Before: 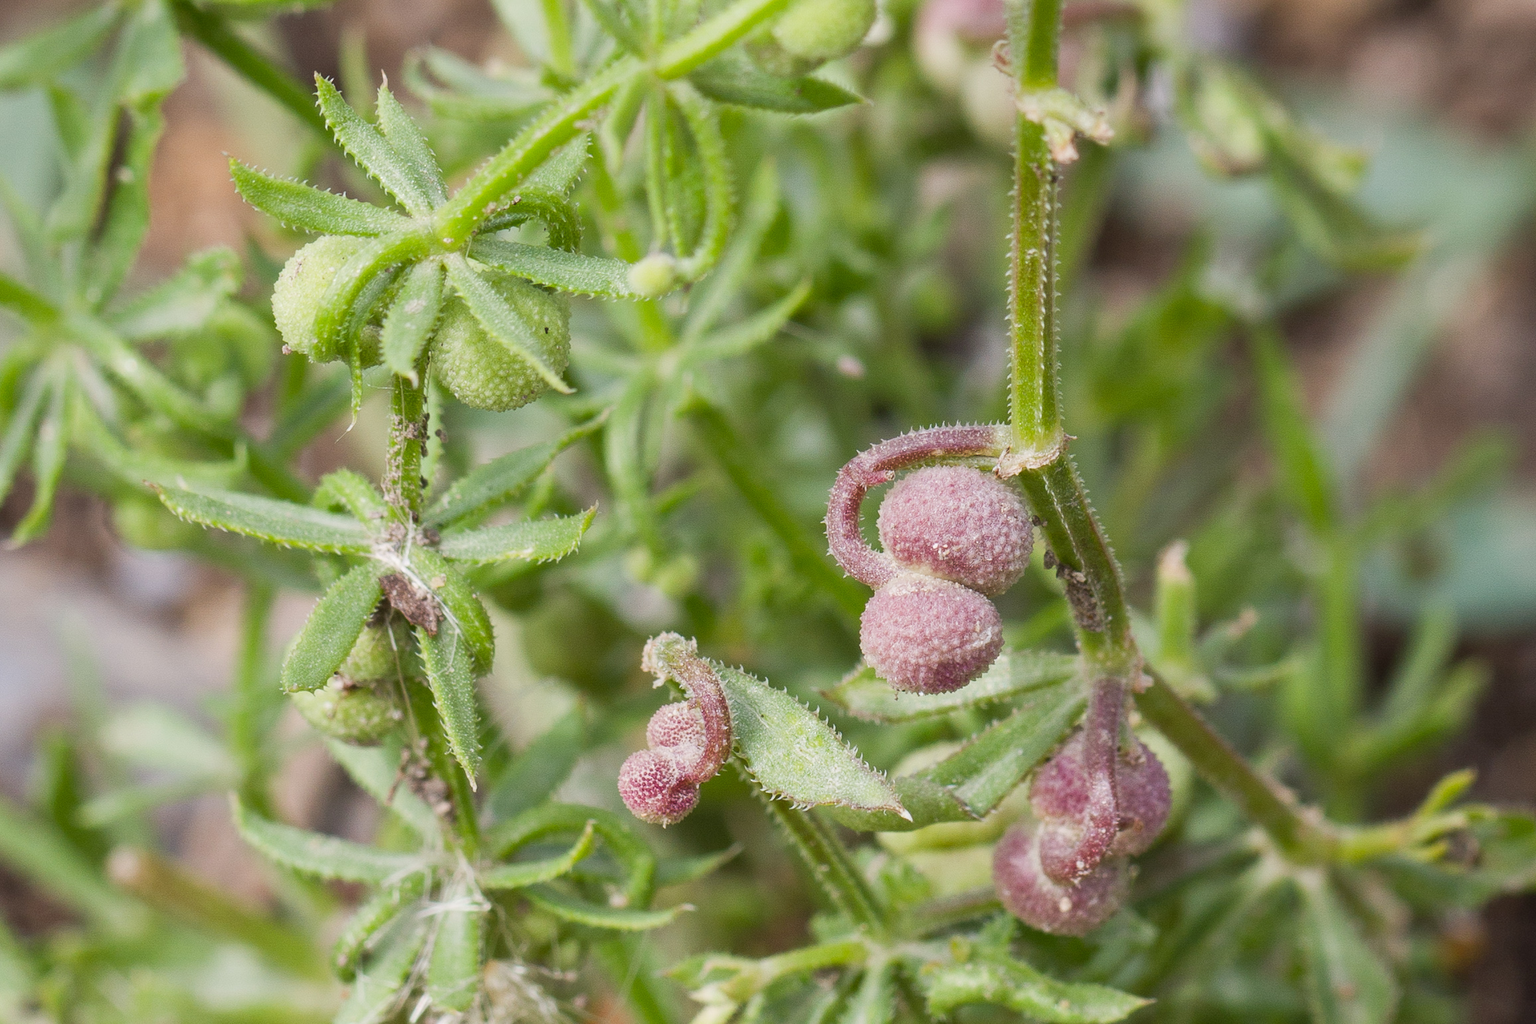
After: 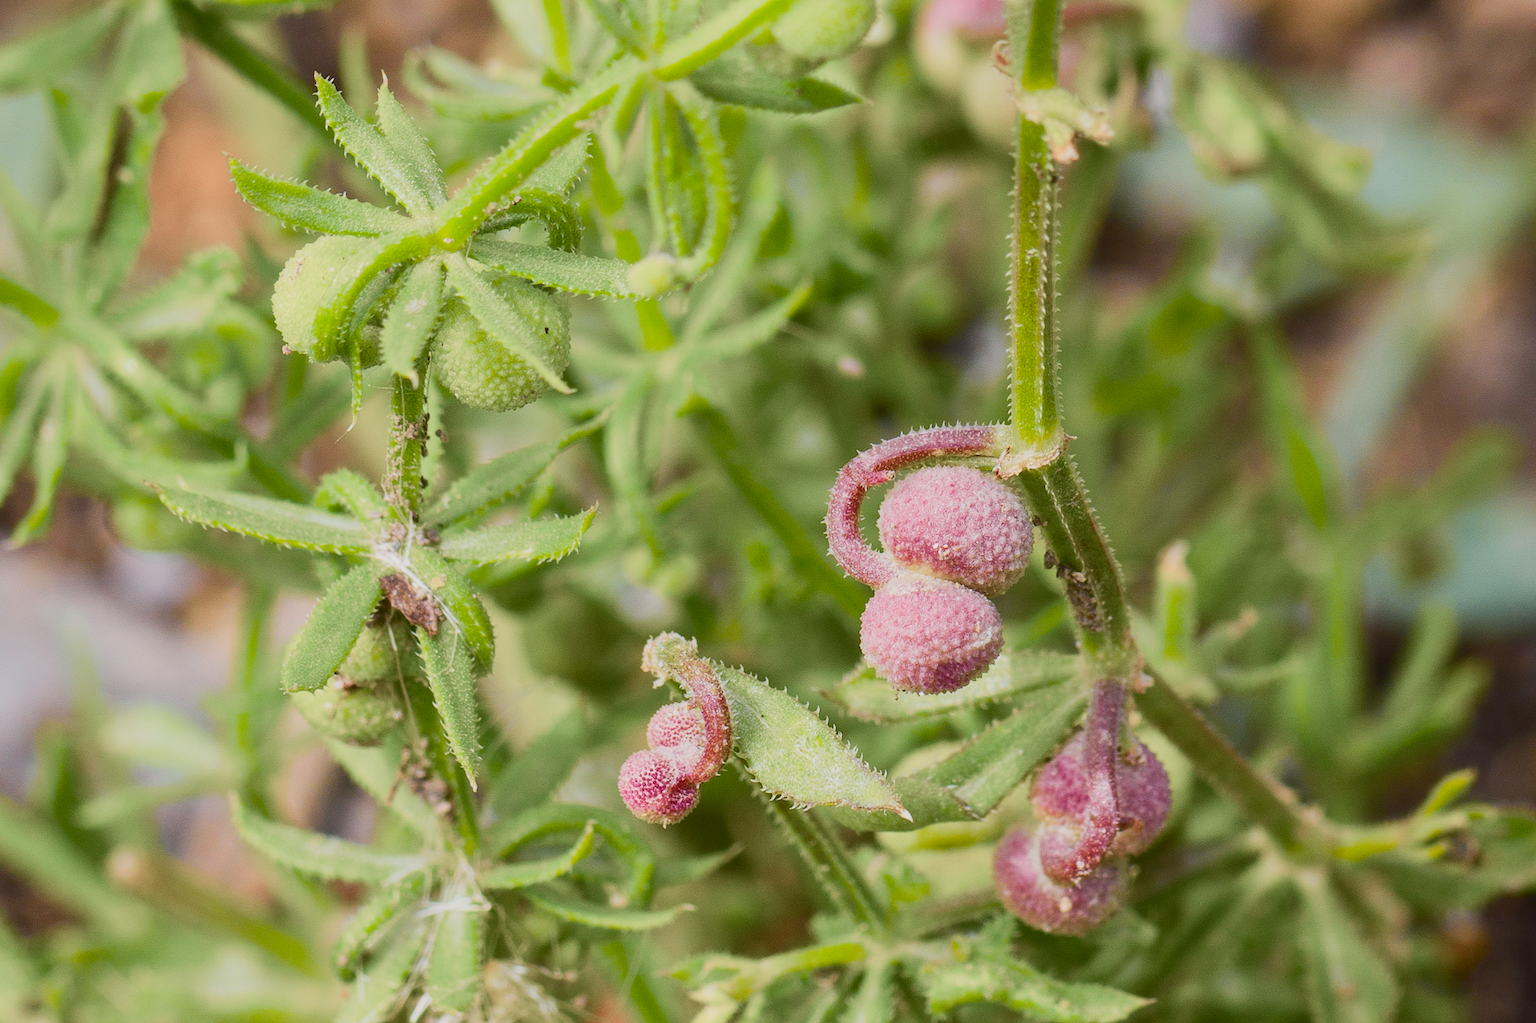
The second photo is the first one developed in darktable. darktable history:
tone curve: curves: ch0 [(0, 0.018) (0.036, 0.038) (0.15, 0.131) (0.27, 0.247) (0.545, 0.561) (0.761, 0.761) (1, 0.919)]; ch1 [(0, 0) (0.179, 0.173) (0.322, 0.32) (0.429, 0.431) (0.502, 0.5) (0.519, 0.522) (0.562, 0.588) (0.625, 0.67) (0.711, 0.745) (1, 1)]; ch2 [(0, 0) (0.29, 0.295) (0.404, 0.436) (0.497, 0.499) (0.521, 0.523) (0.561, 0.605) (0.657, 0.655) (0.712, 0.764) (1, 1)], color space Lab, independent channels, preserve colors none
